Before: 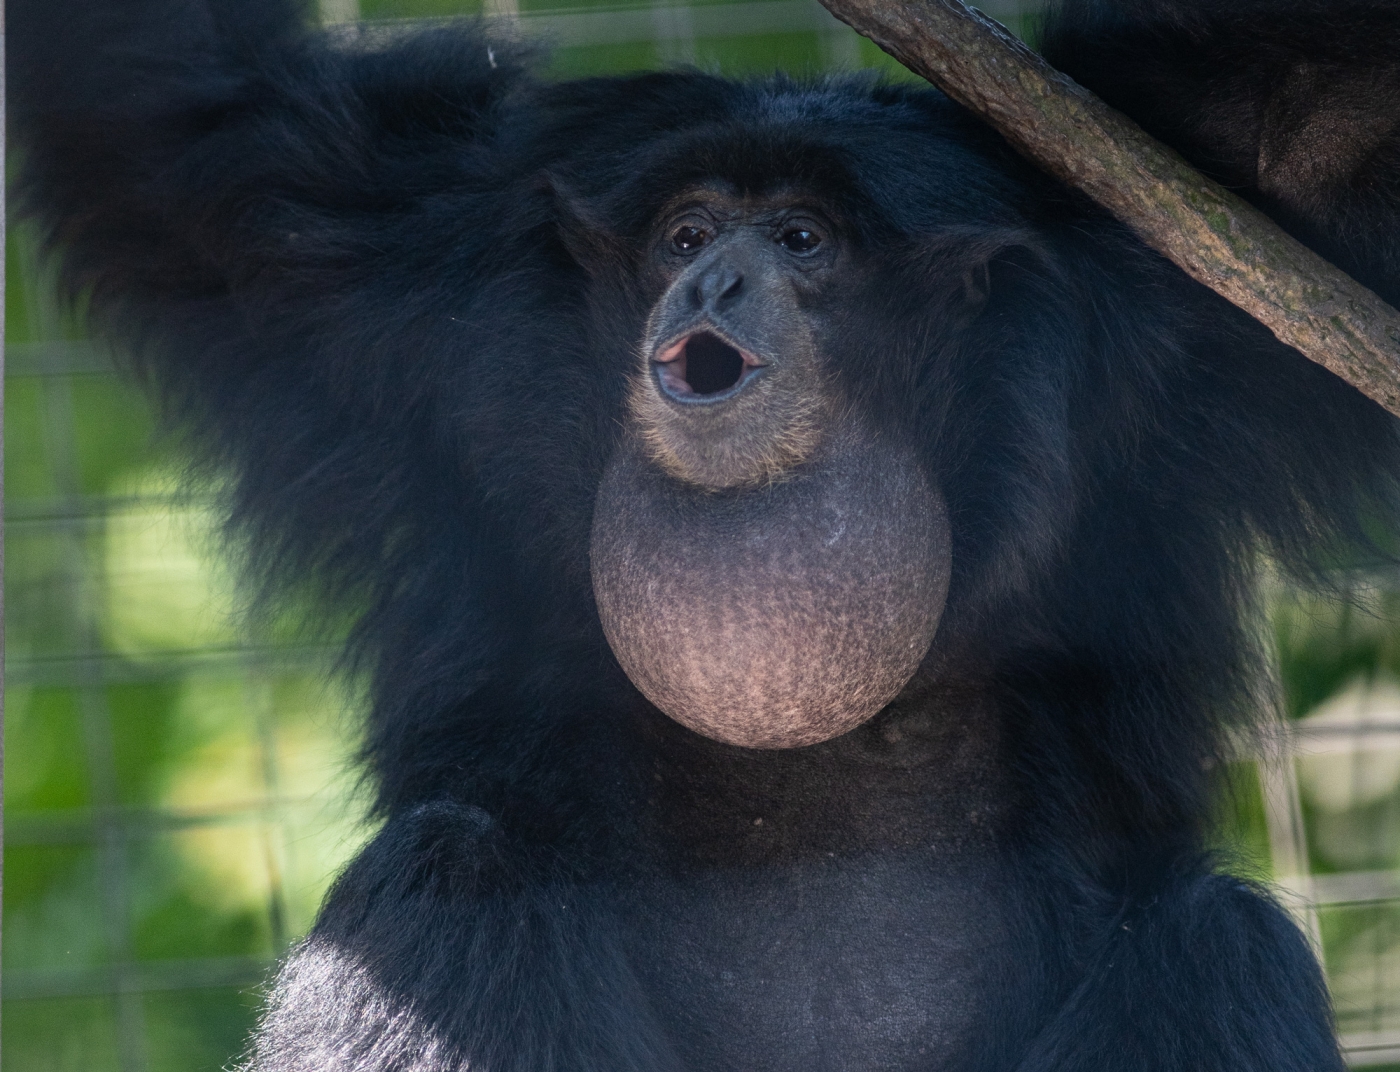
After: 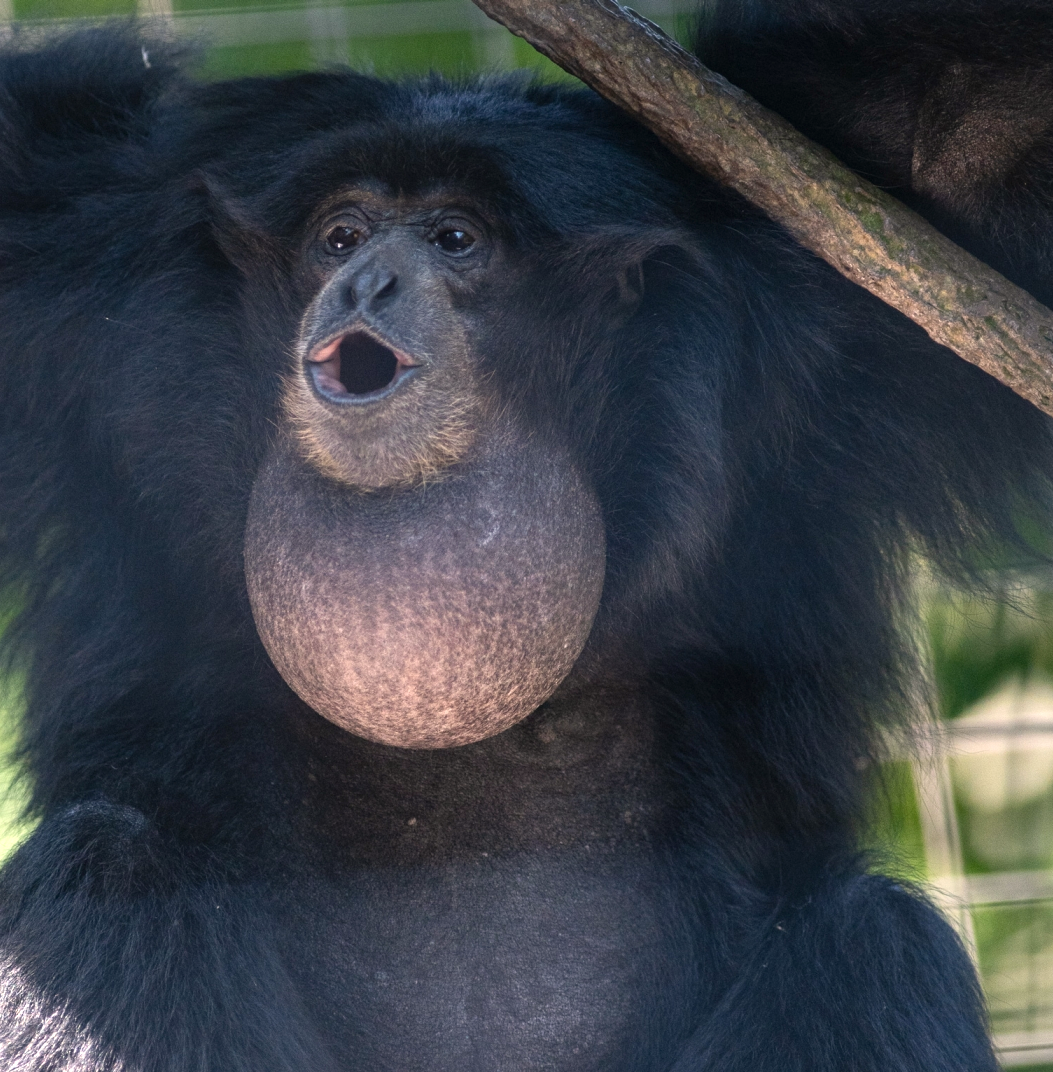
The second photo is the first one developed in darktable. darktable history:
color correction: highlights a* 3.57, highlights b* 5.11
crop and rotate: left 24.78%
exposure: exposure 0.57 EV, compensate highlight preservation false
